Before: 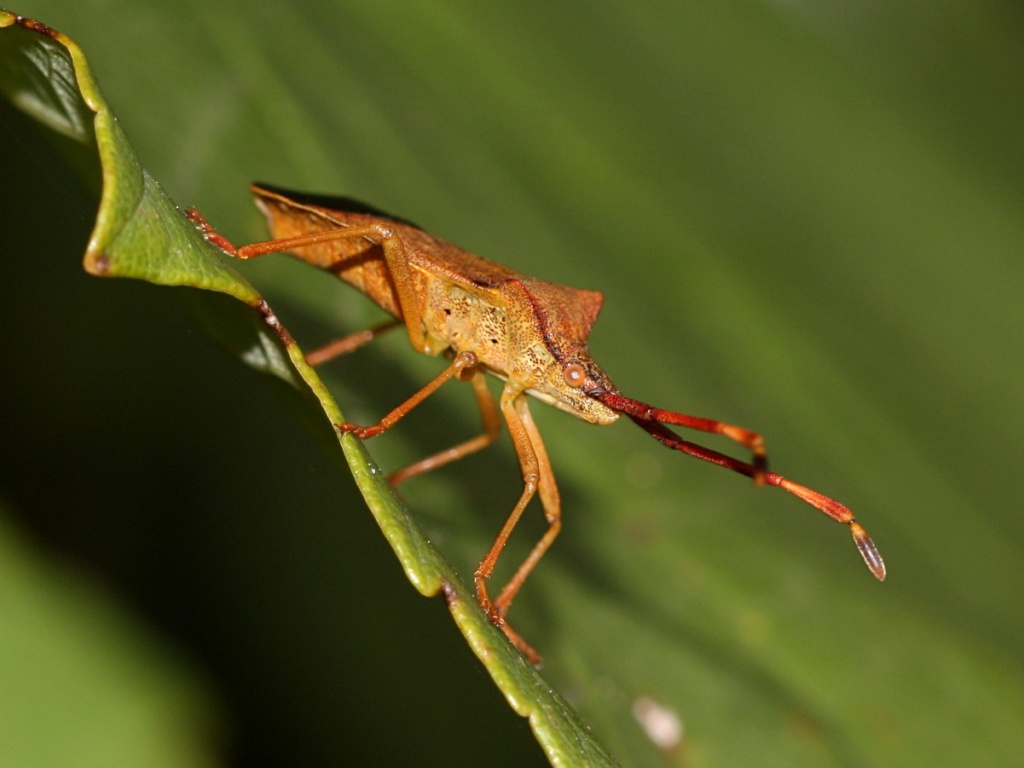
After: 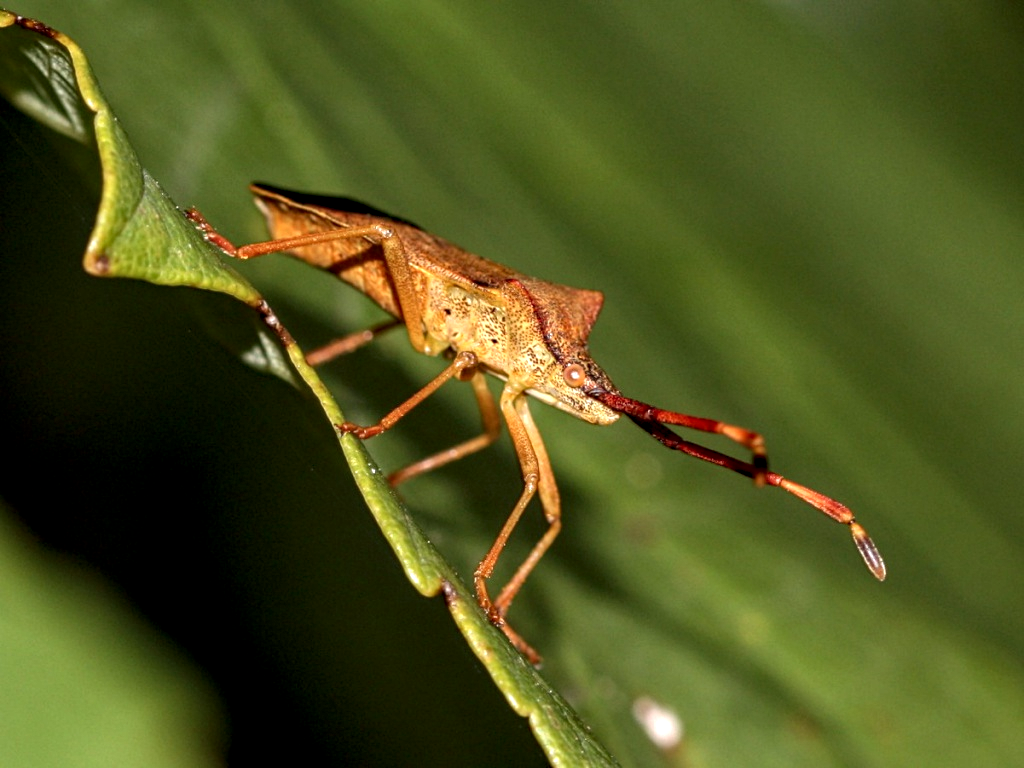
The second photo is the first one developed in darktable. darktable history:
local contrast: highlights 60%, shadows 60%, detail 160%
haze removal: compatibility mode true, adaptive false
